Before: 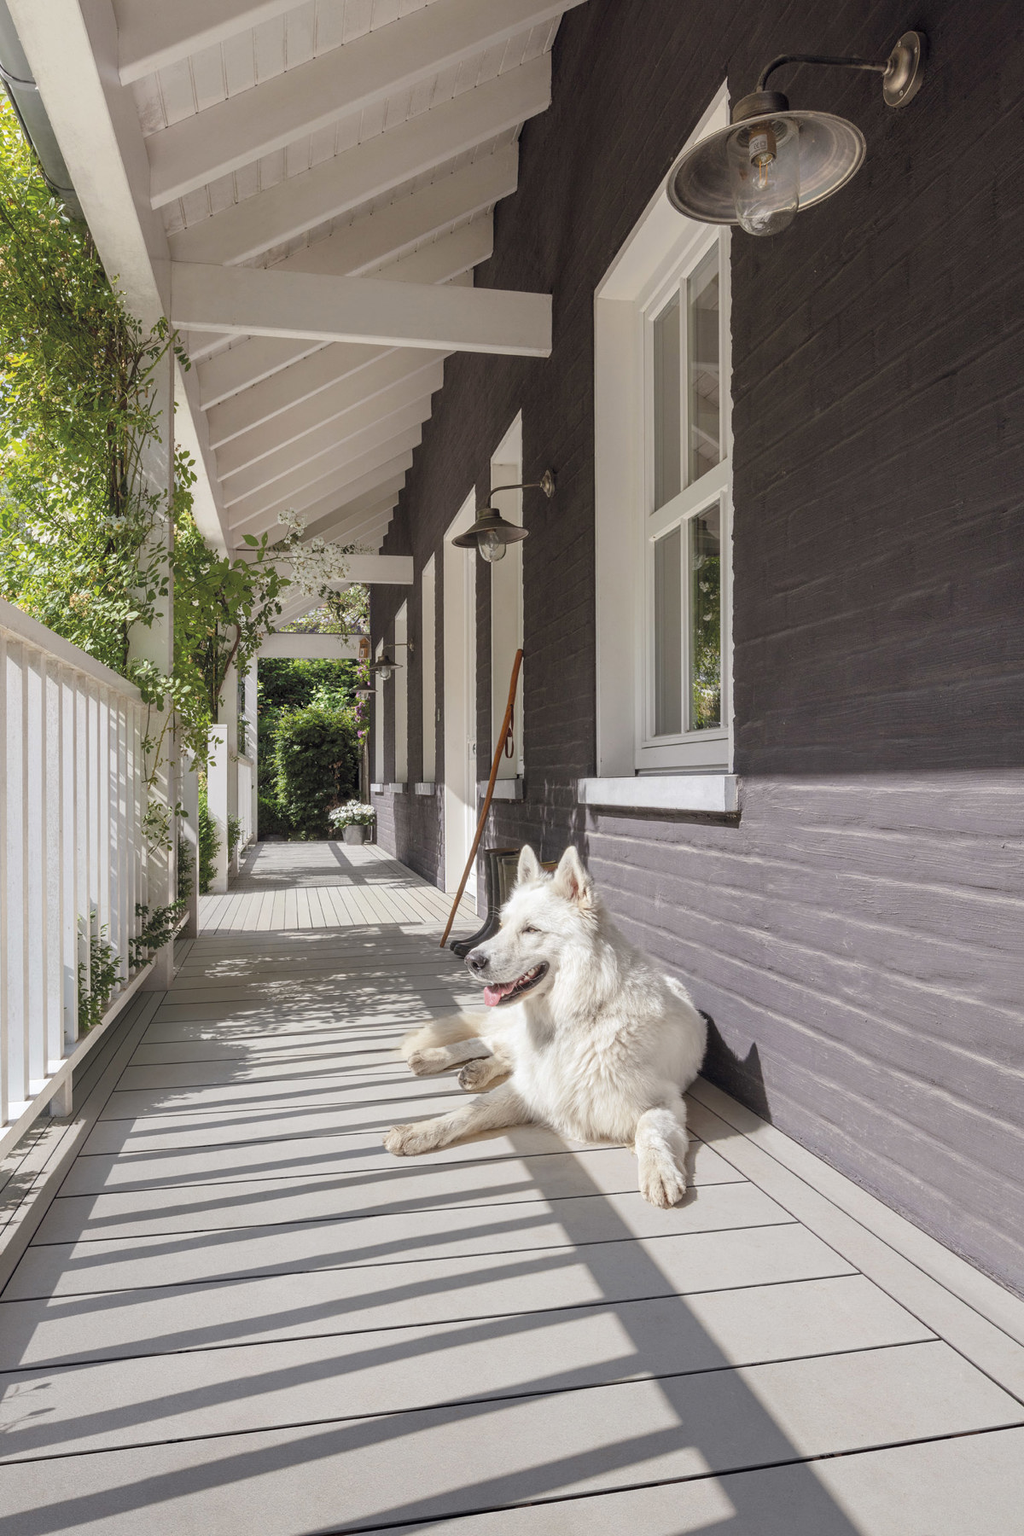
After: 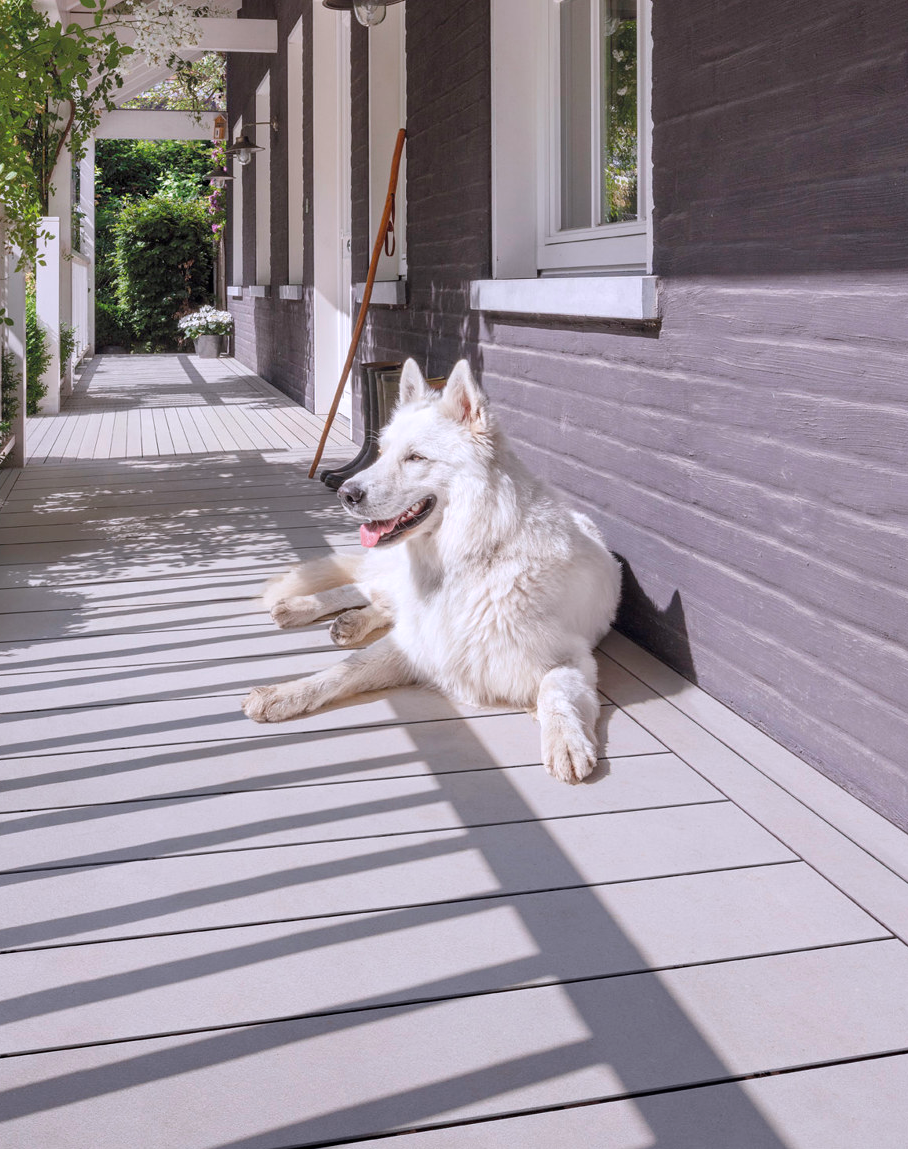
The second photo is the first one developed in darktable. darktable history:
crop and rotate: left 17.299%, top 35.115%, right 7.015%, bottom 1.024%
white balance: red 1.004, blue 1.096
